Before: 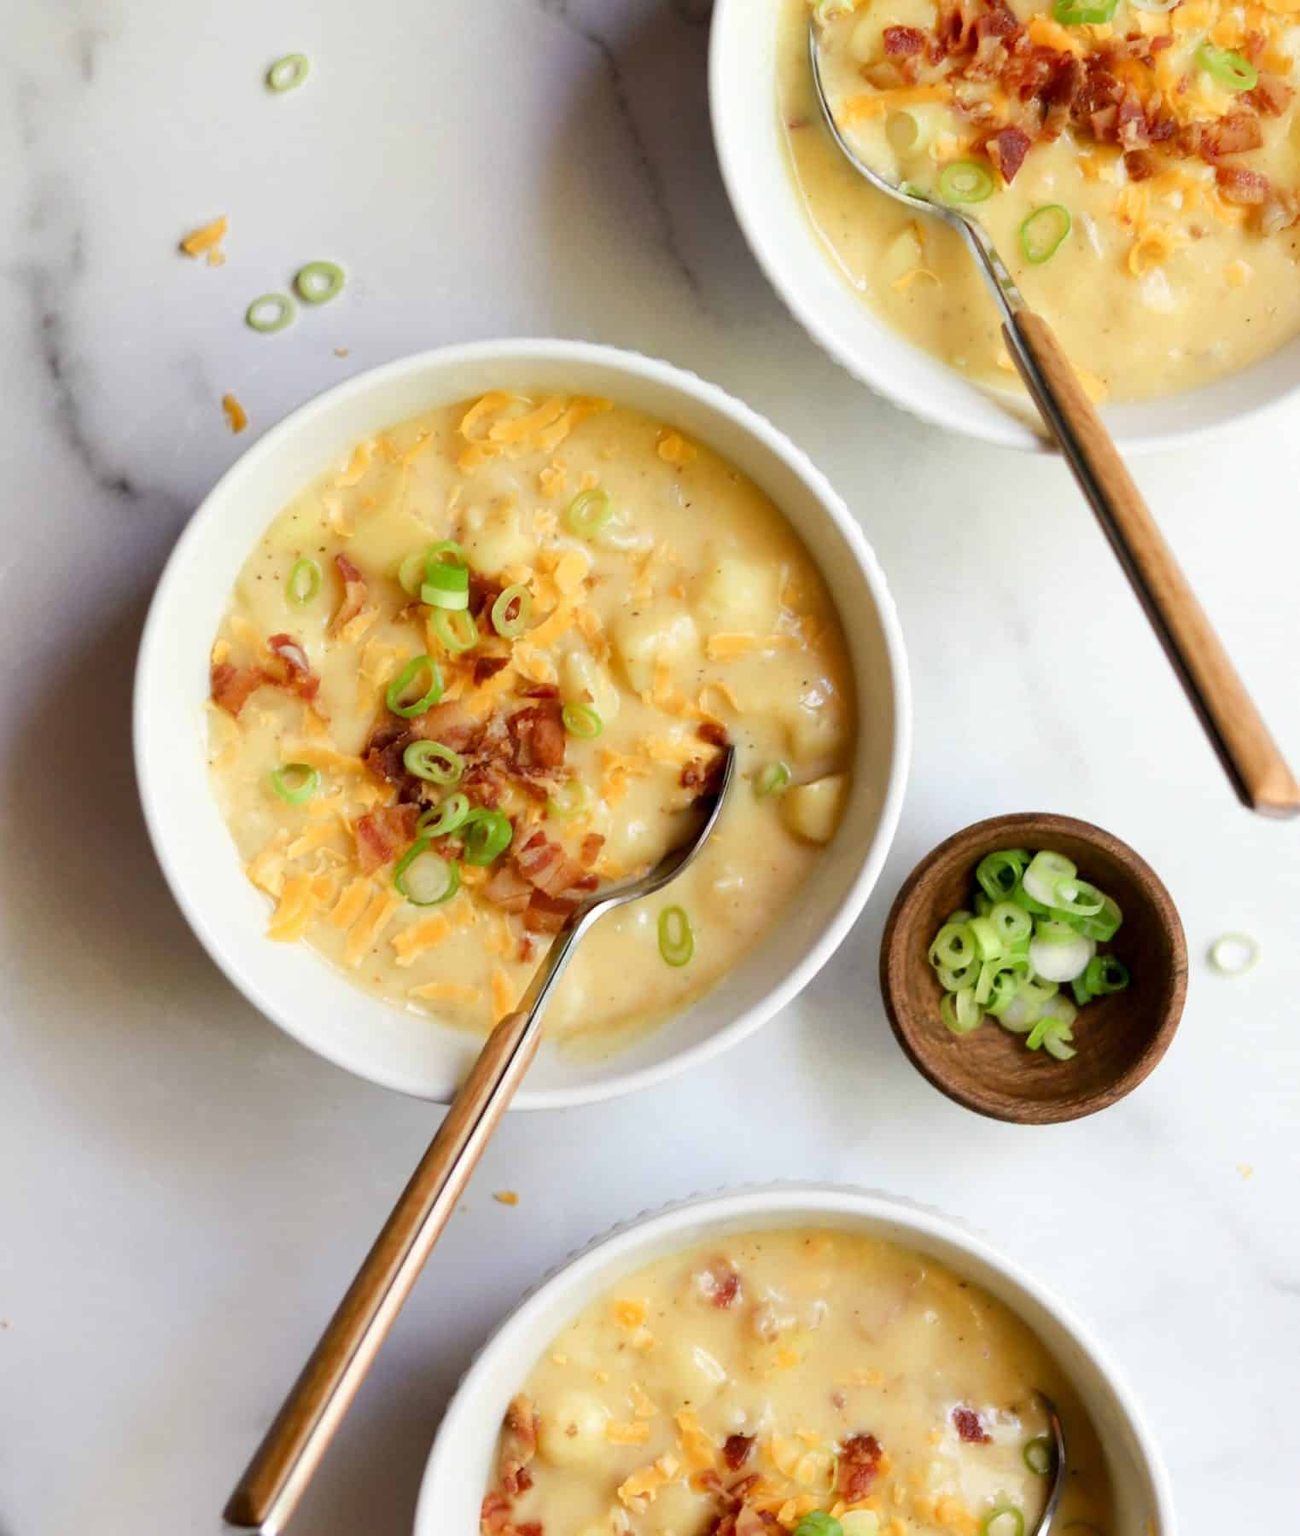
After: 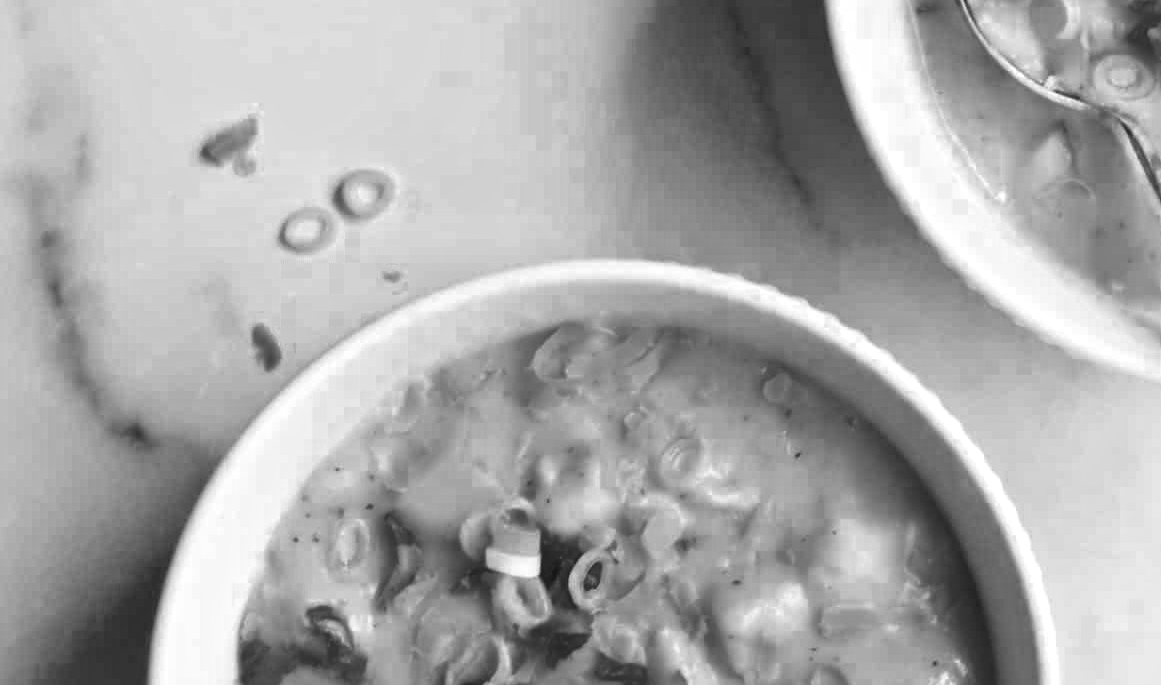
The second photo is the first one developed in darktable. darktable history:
crop: left 0.579%, top 7.627%, right 23.167%, bottom 54.275%
color zones: curves: ch0 [(0.002, 0.589) (0.107, 0.484) (0.146, 0.249) (0.217, 0.352) (0.309, 0.525) (0.39, 0.404) (0.455, 0.169) (0.597, 0.055) (0.724, 0.212) (0.775, 0.691) (0.869, 0.571) (1, 0.587)]; ch1 [(0, 0) (0.143, 0) (0.286, 0) (0.429, 0) (0.571, 0) (0.714, 0) (0.857, 0)]
local contrast: mode bilateral grid, contrast 20, coarseness 20, detail 150%, midtone range 0.2
